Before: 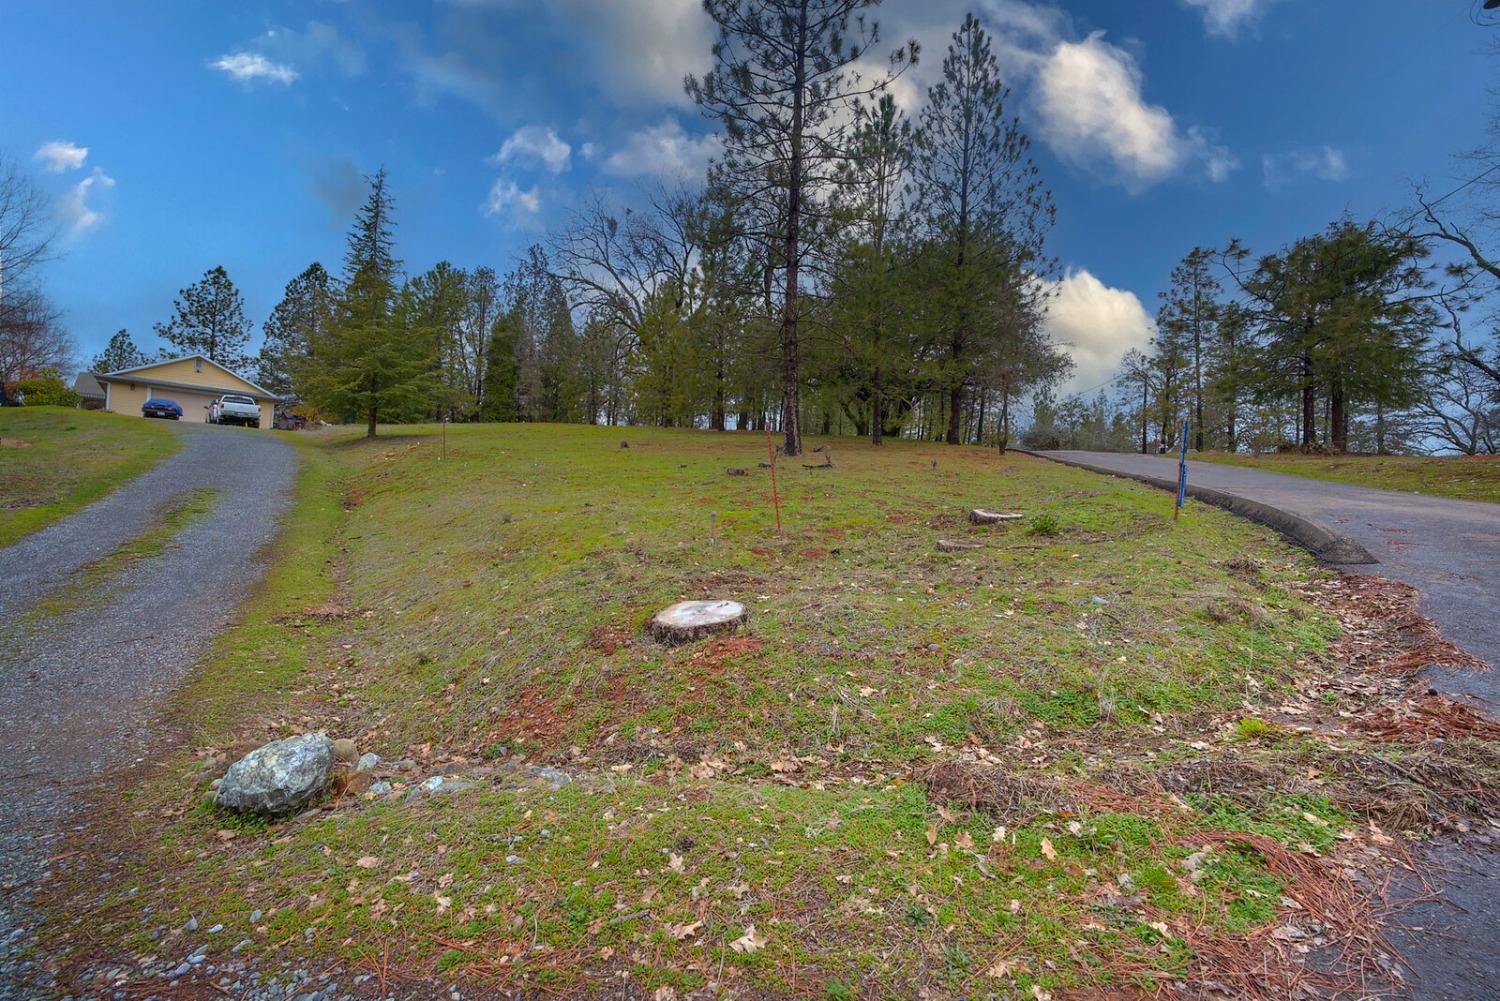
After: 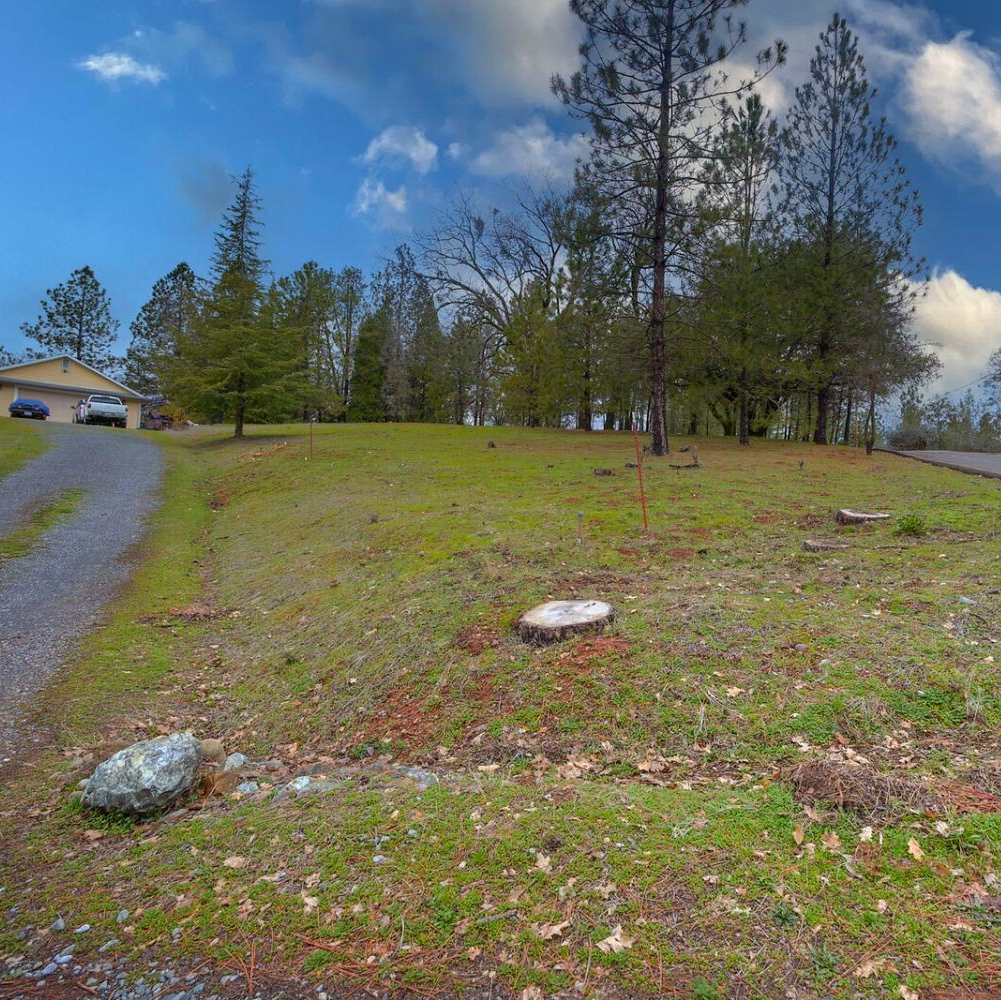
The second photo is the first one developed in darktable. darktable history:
crop and rotate: left 8.902%, right 24.349%
